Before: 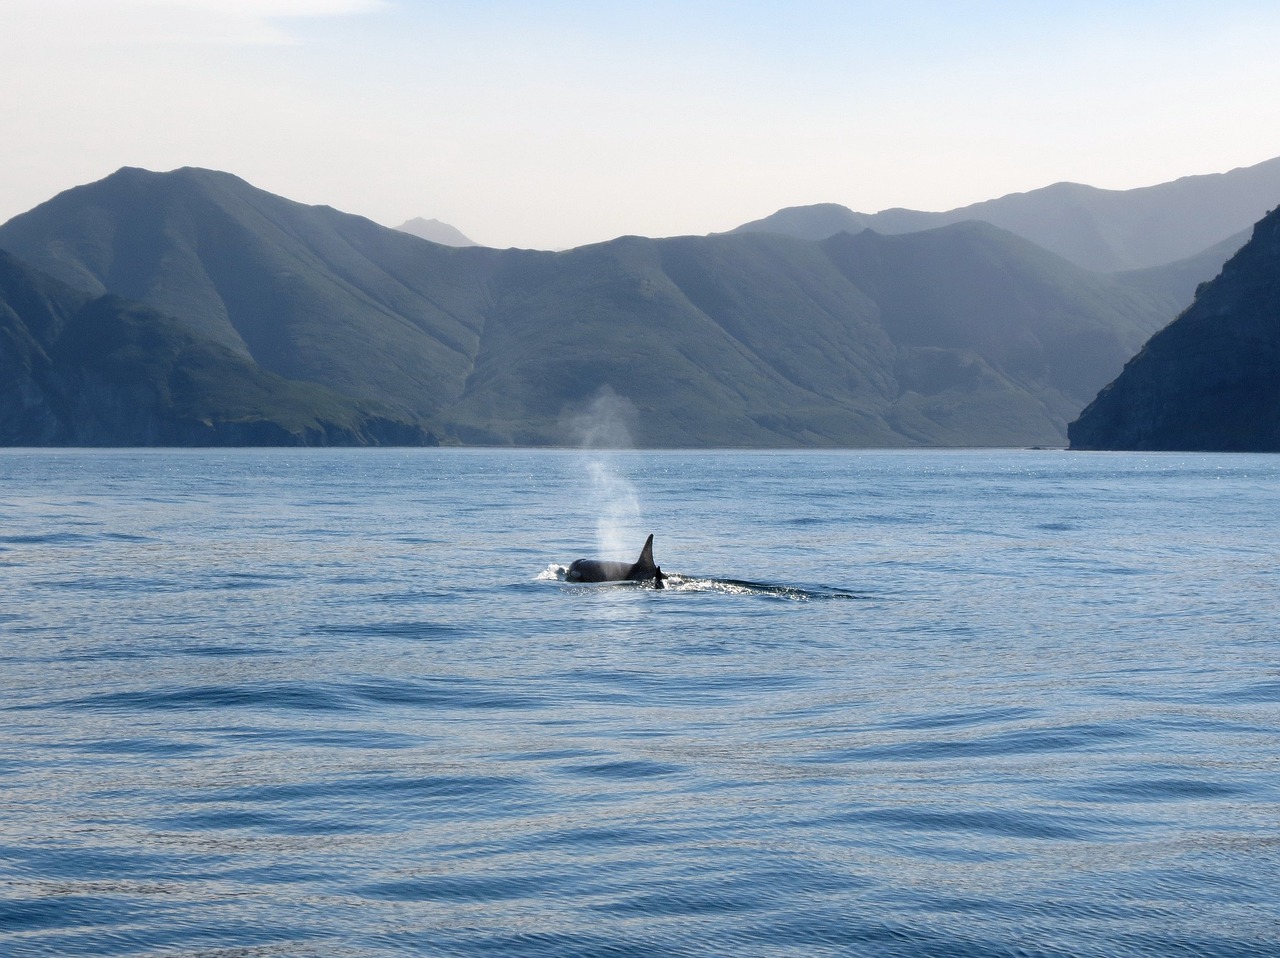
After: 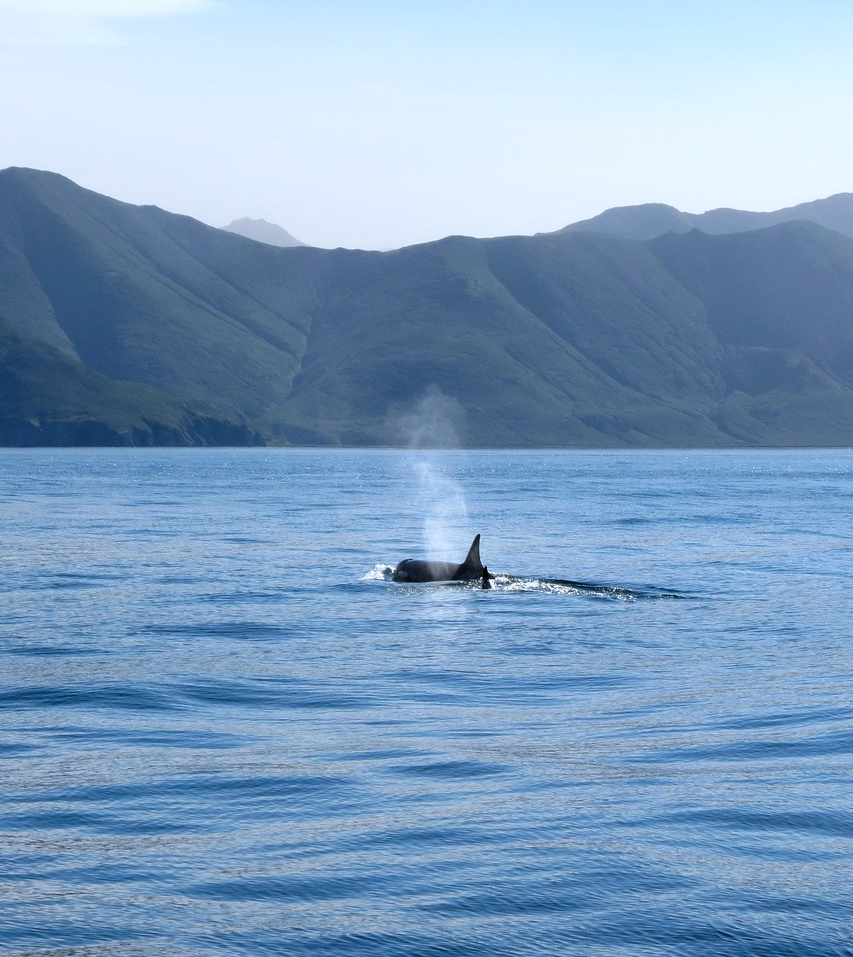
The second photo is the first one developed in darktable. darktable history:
color calibration: x 0.37, y 0.382, temperature 4313.32 K
crop and rotate: left 13.537%, right 19.796%
